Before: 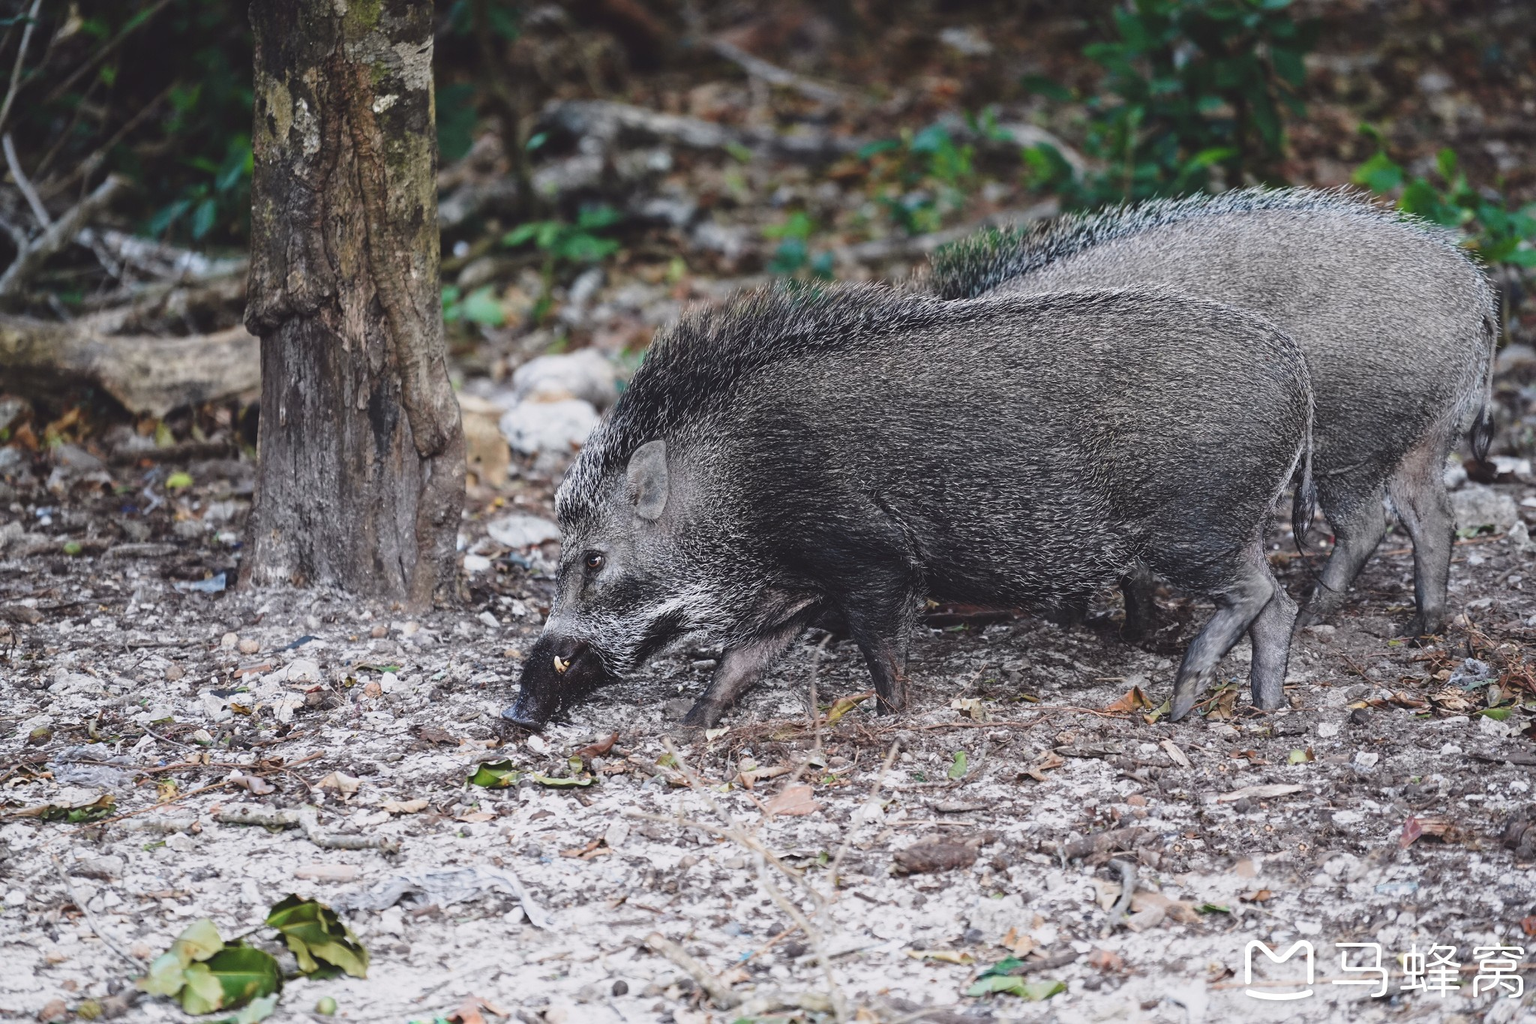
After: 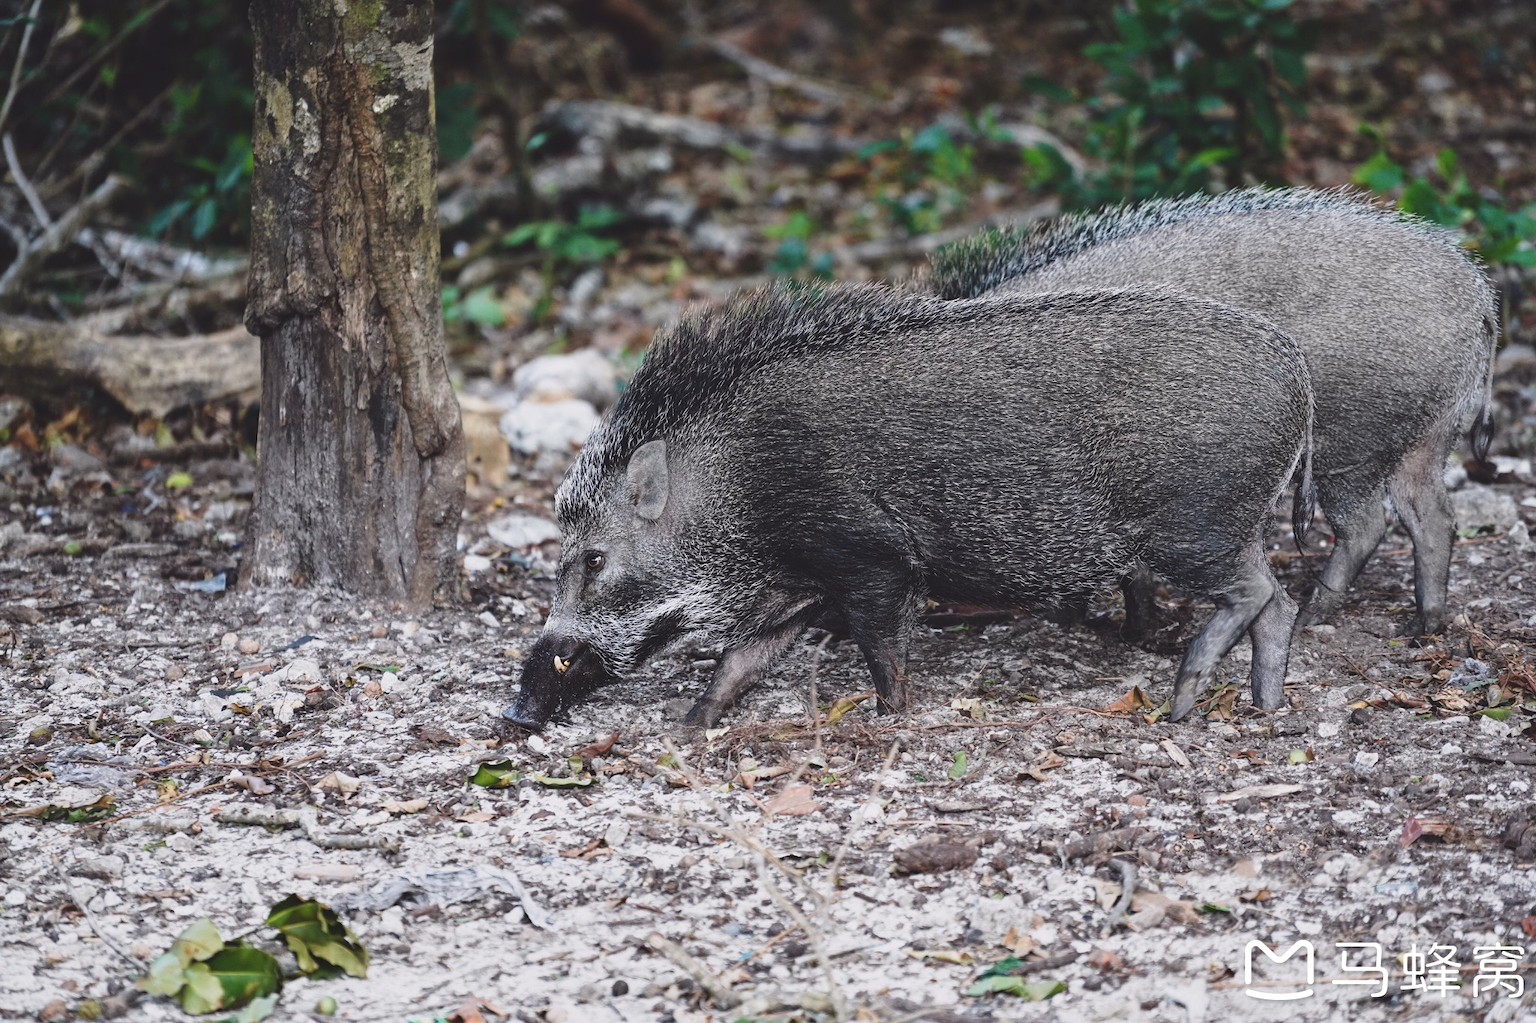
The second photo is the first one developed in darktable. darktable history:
shadows and highlights: shadows 13.83, white point adjustment 1.33, soften with gaussian
